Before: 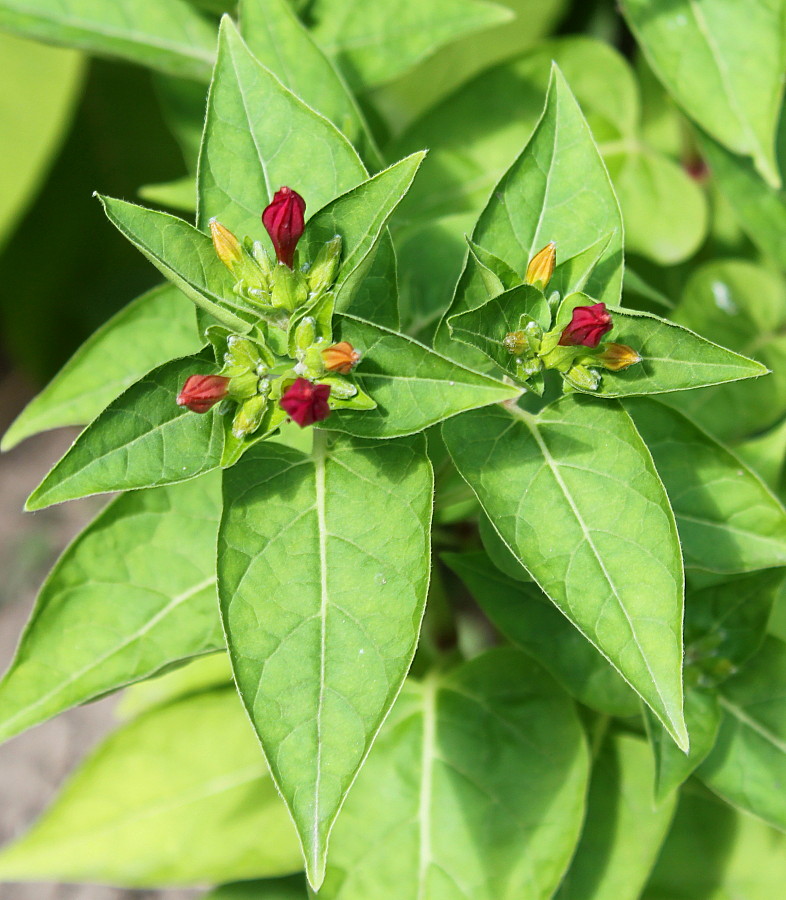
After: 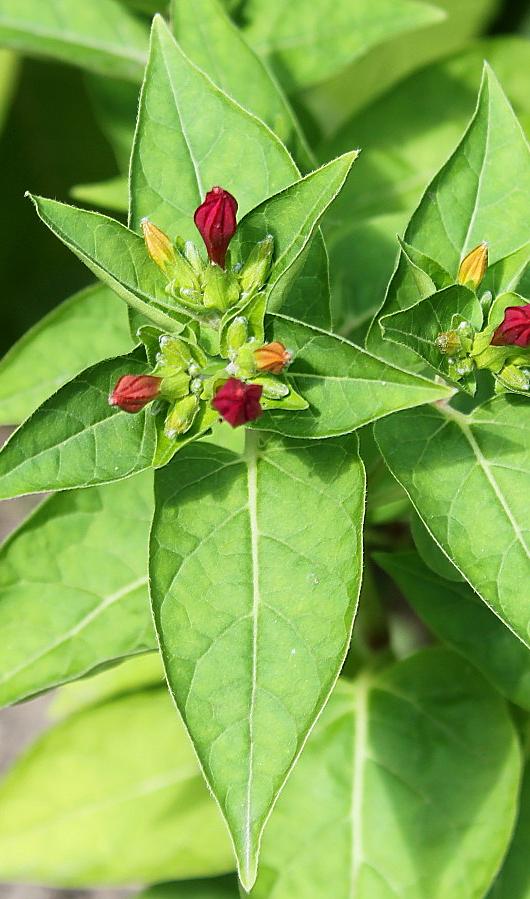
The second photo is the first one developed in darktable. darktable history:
sharpen: radius 0.983, amount 0.61
crop and rotate: left 8.76%, right 23.767%
